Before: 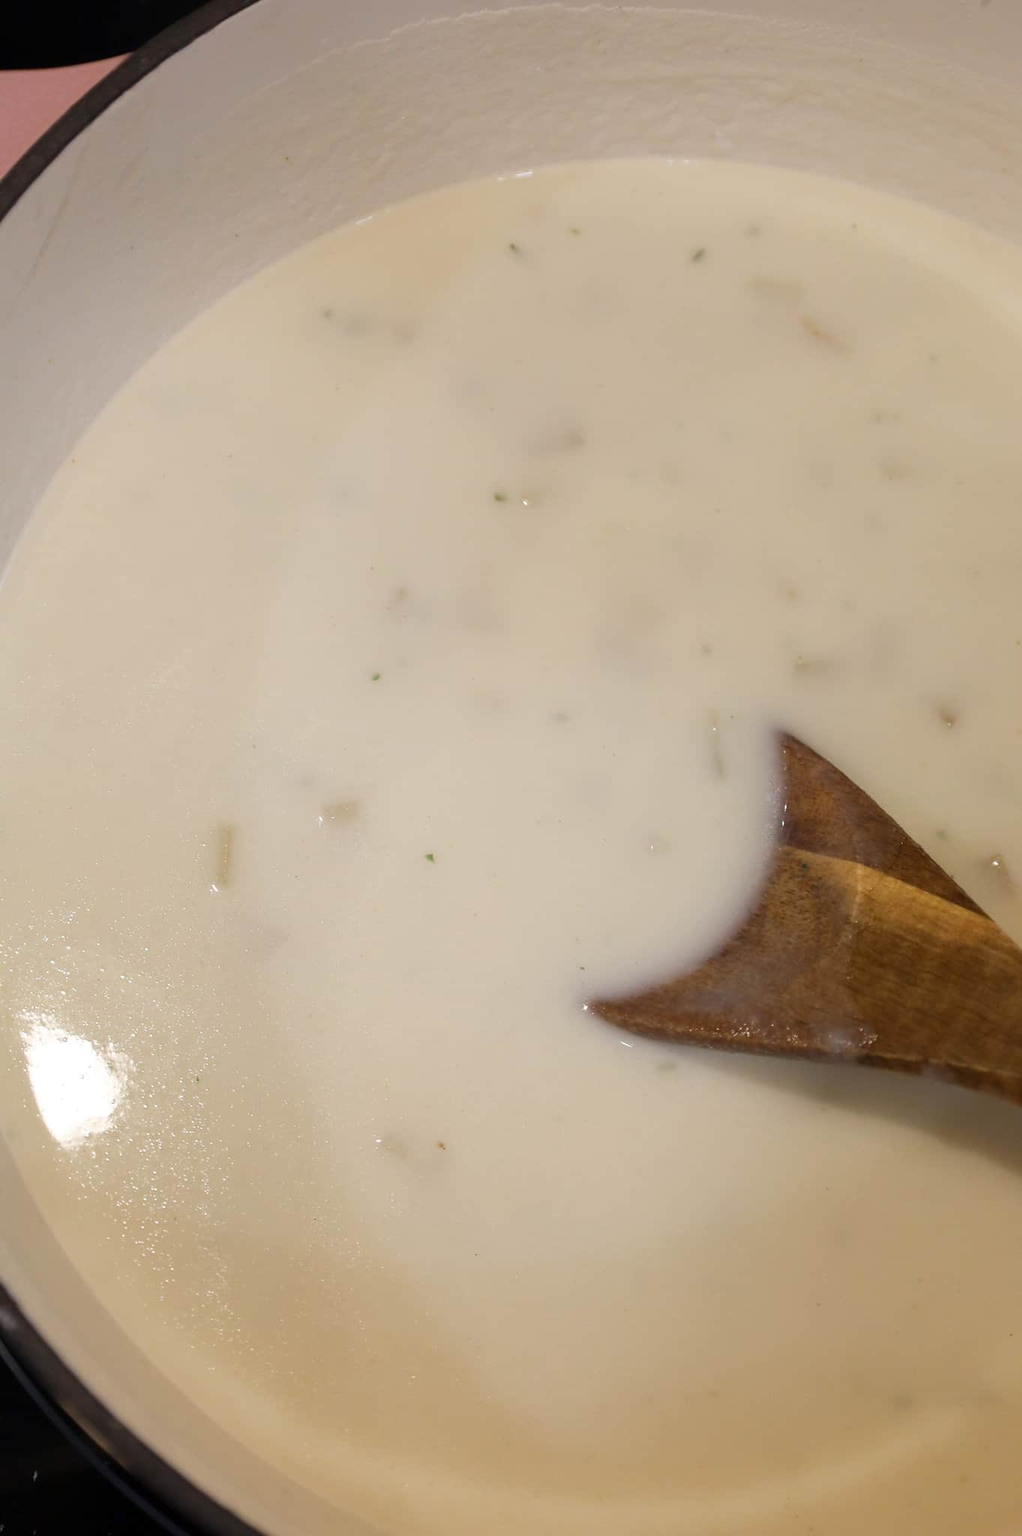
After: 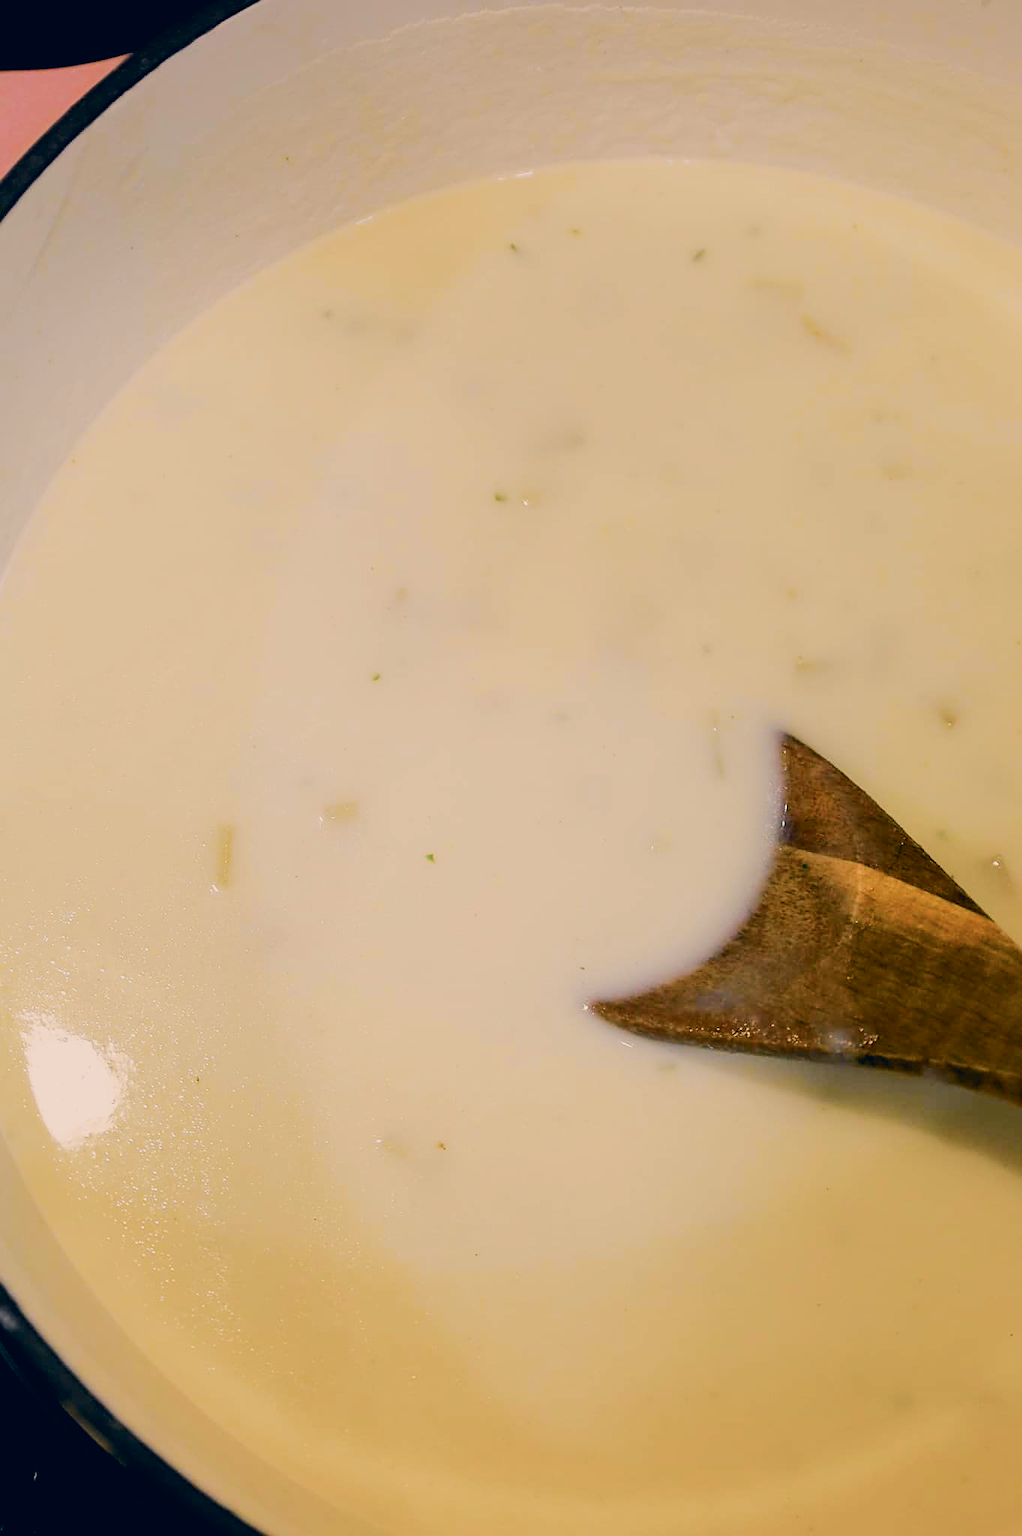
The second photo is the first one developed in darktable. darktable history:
color balance rgb: power › hue 73.15°, linear chroma grading › shadows 31.383%, linear chroma grading › global chroma -1.399%, linear chroma grading › mid-tones 4.071%, perceptual saturation grading › global saturation -0.036%, global vibrance 9.758%
exposure: black level correction 0.005, exposure 0.016 EV, compensate exposure bias true, compensate highlight preservation false
filmic rgb: black relative exposure -7.65 EV, white relative exposure 4.56 EV, hardness 3.61
color correction: highlights a* 10.29, highlights b* 14.2, shadows a* -10.33, shadows b* -15.08
sharpen: on, module defaults
tone curve: curves: ch0 [(0, 0) (0.037, 0.011) (0.131, 0.108) (0.279, 0.279) (0.476, 0.554) (0.617, 0.693) (0.704, 0.77) (0.813, 0.852) (0.916, 0.924) (1, 0.993)]; ch1 [(0, 0) (0.318, 0.278) (0.444, 0.427) (0.493, 0.492) (0.508, 0.502) (0.534, 0.531) (0.562, 0.571) (0.626, 0.667) (0.746, 0.764) (1, 1)]; ch2 [(0, 0) (0.316, 0.292) (0.381, 0.37) (0.423, 0.448) (0.476, 0.492) (0.502, 0.498) (0.522, 0.518) (0.533, 0.532) (0.586, 0.631) (0.634, 0.663) (0.7, 0.7) (0.861, 0.808) (1, 0.951)], color space Lab, independent channels, preserve colors none
